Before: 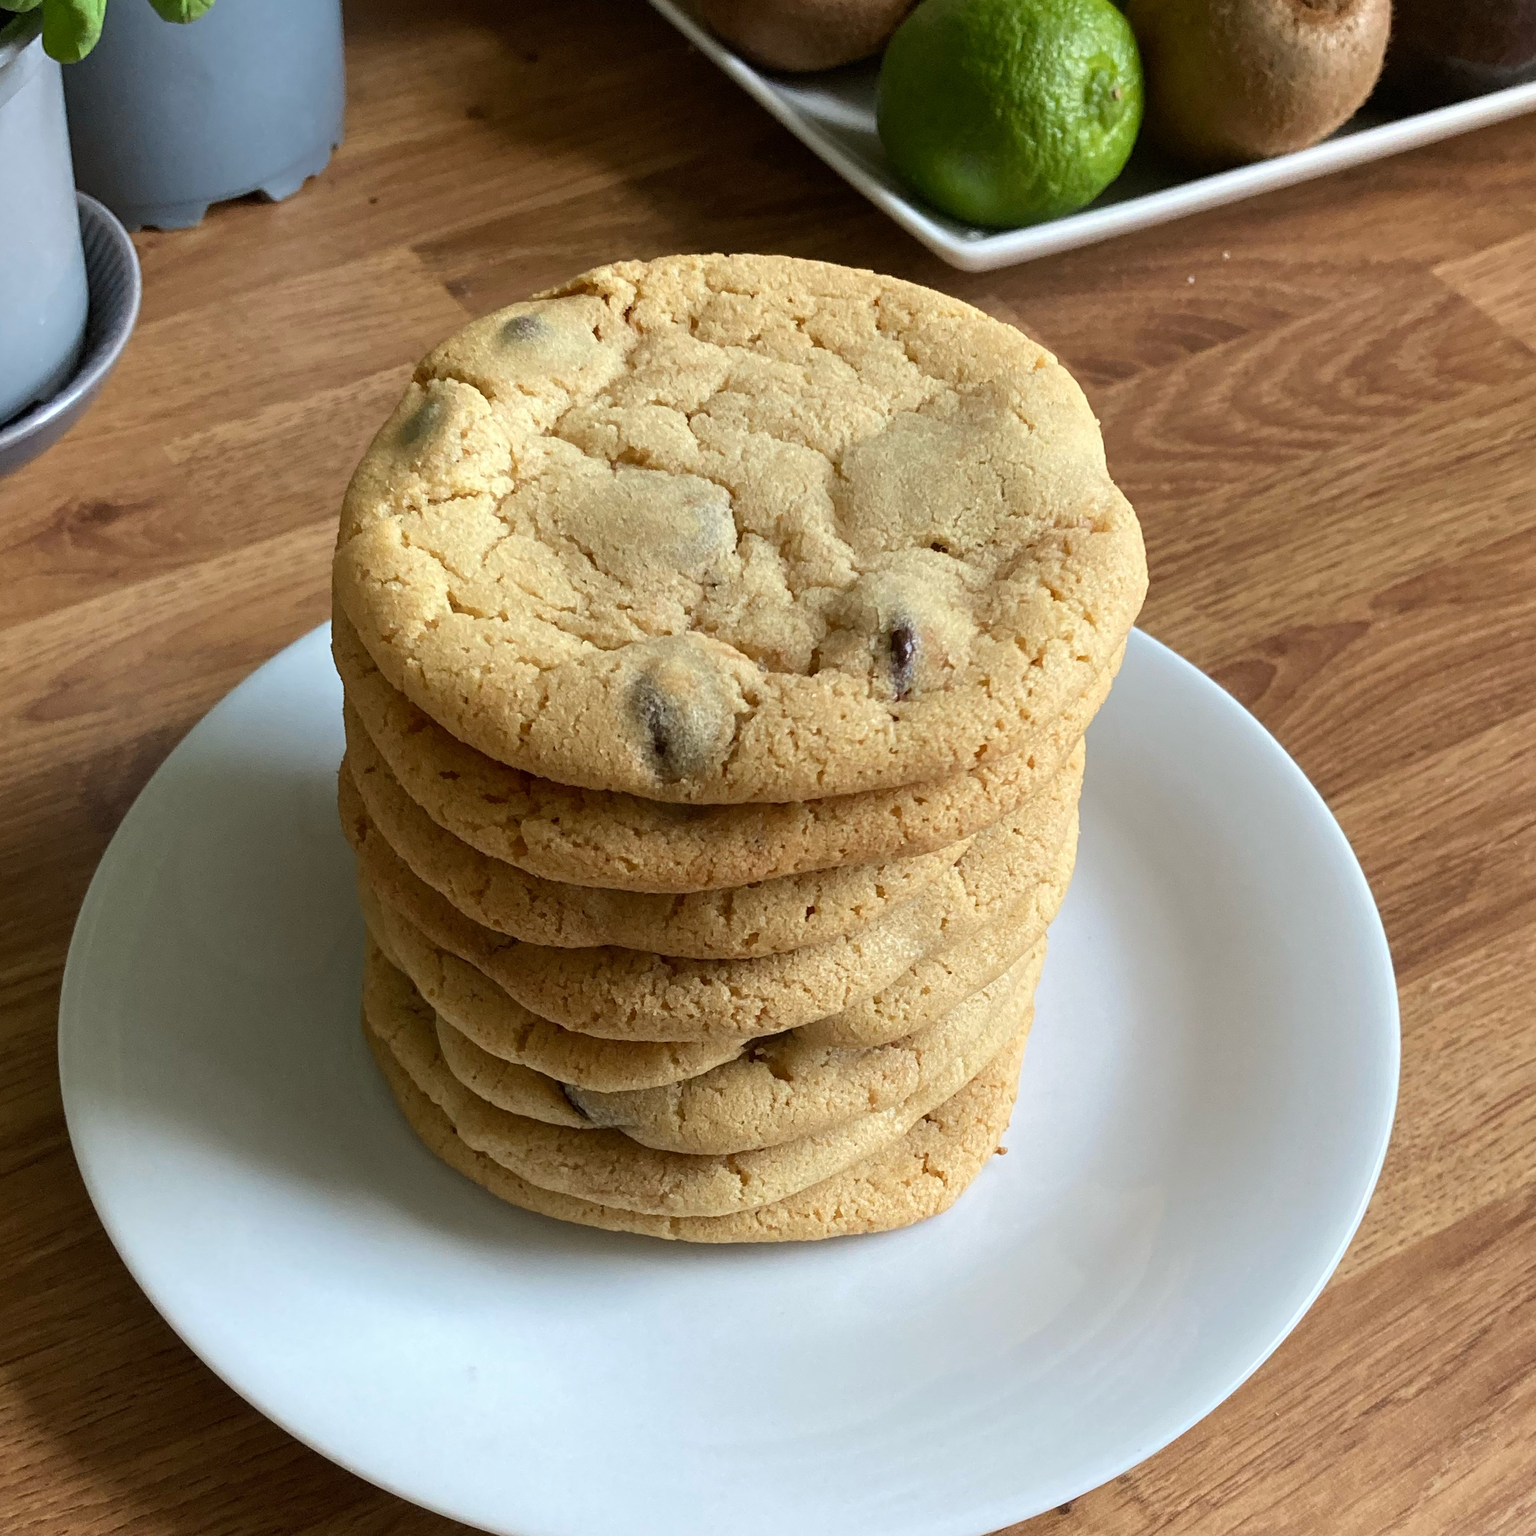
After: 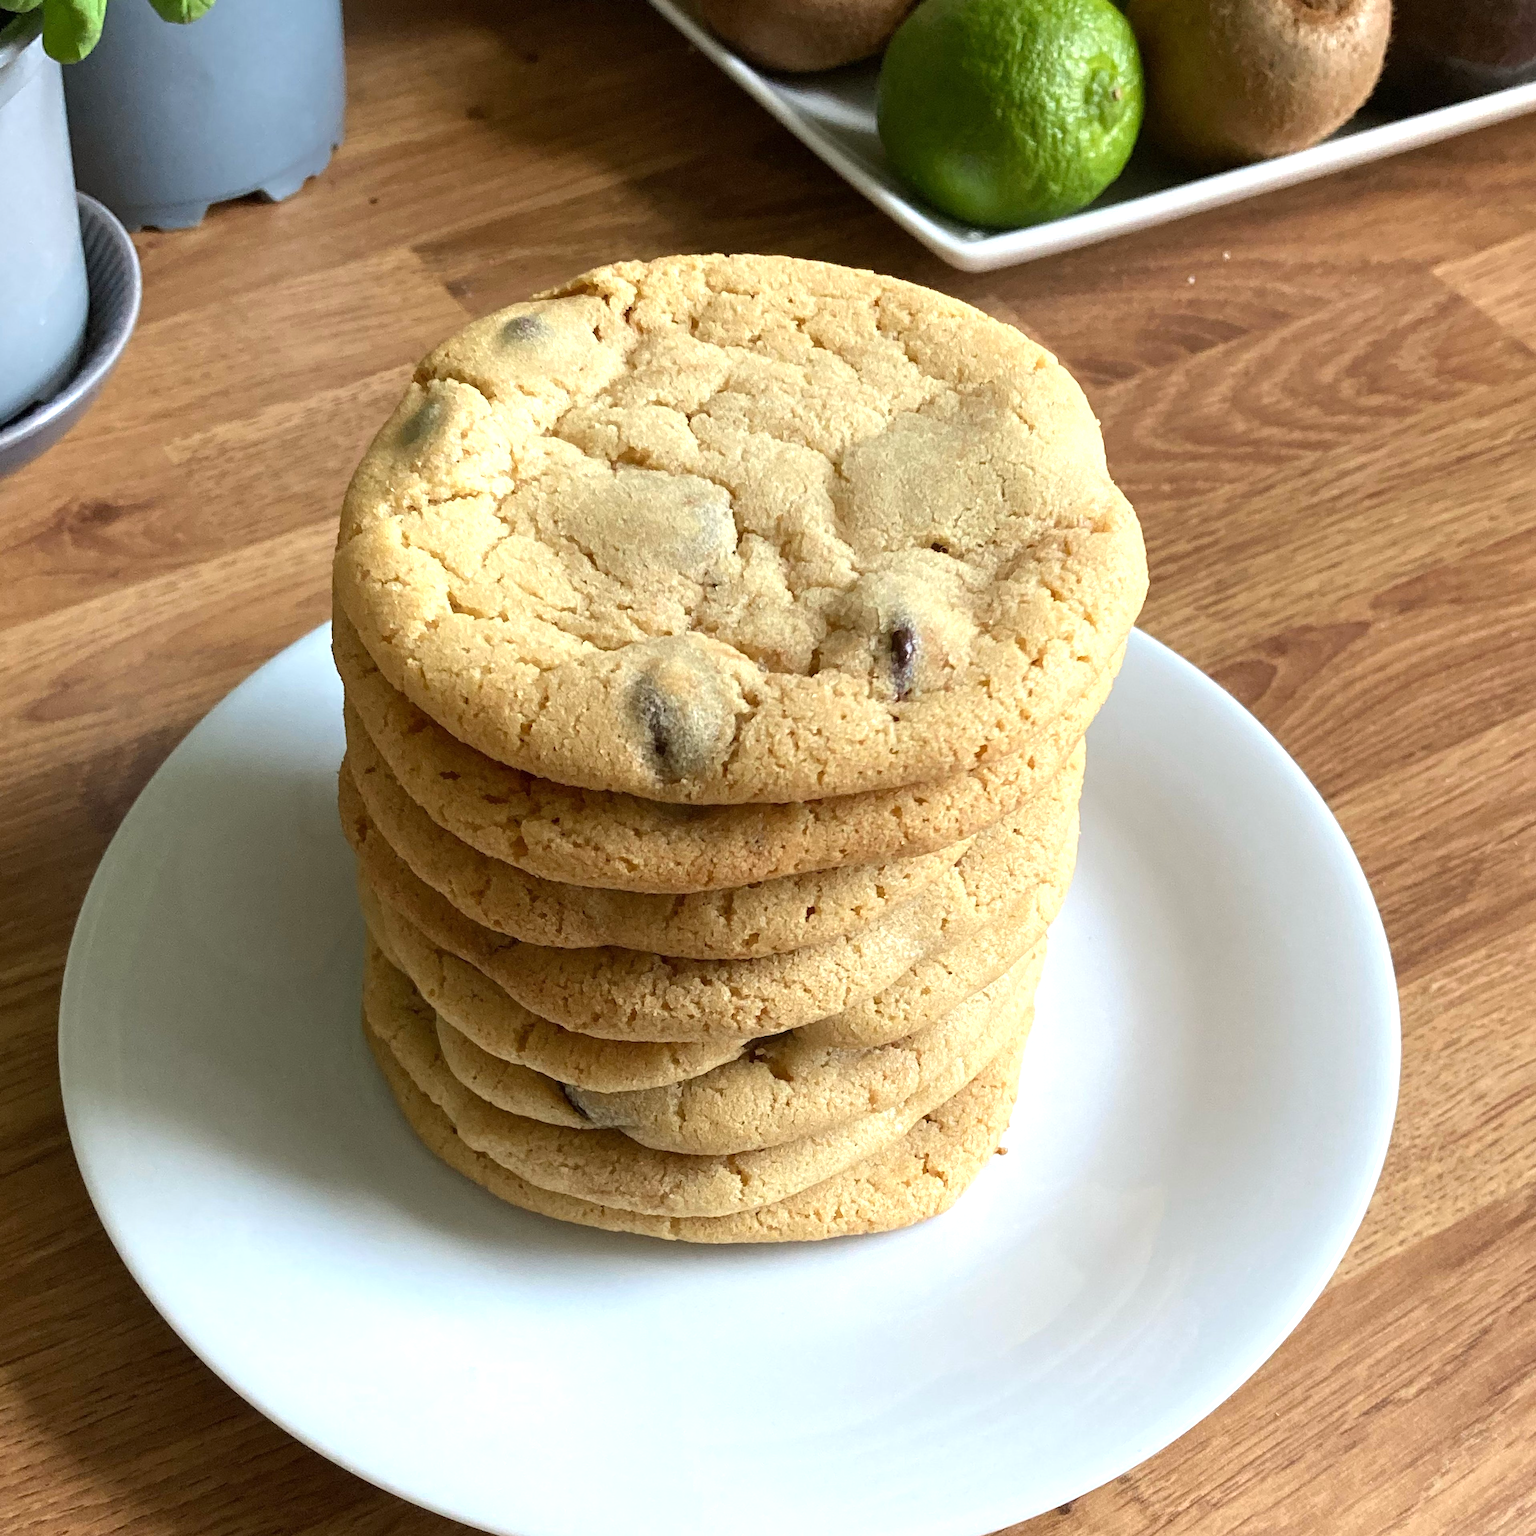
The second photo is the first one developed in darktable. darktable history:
exposure: exposure 0.491 EV, compensate exposure bias true, compensate highlight preservation false
